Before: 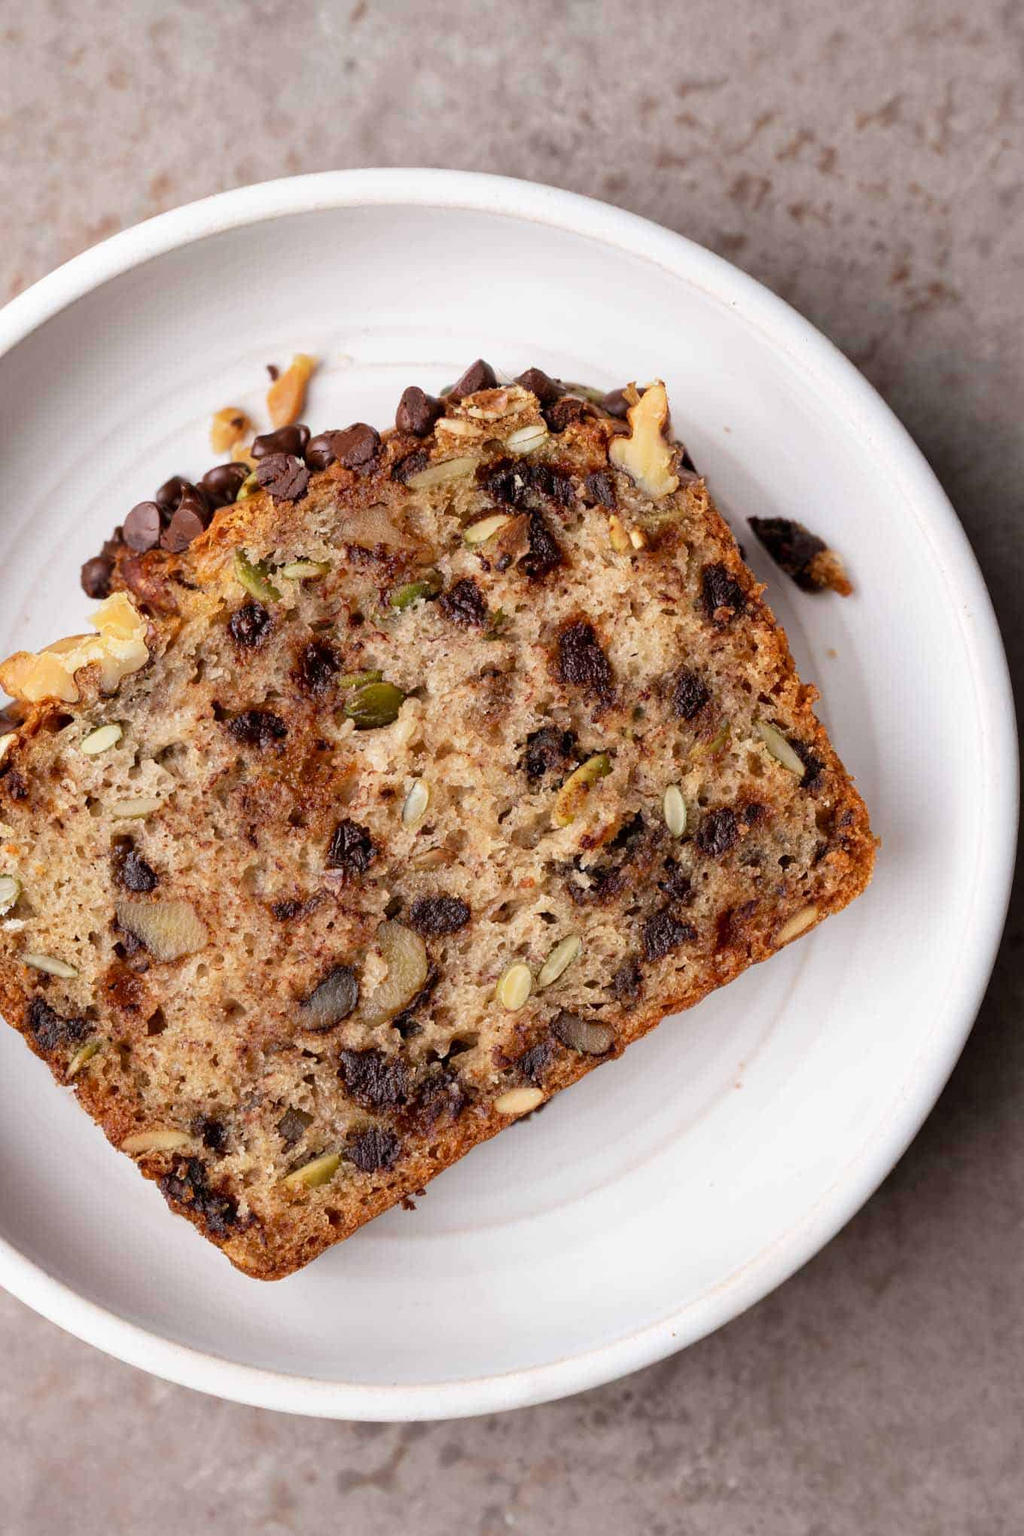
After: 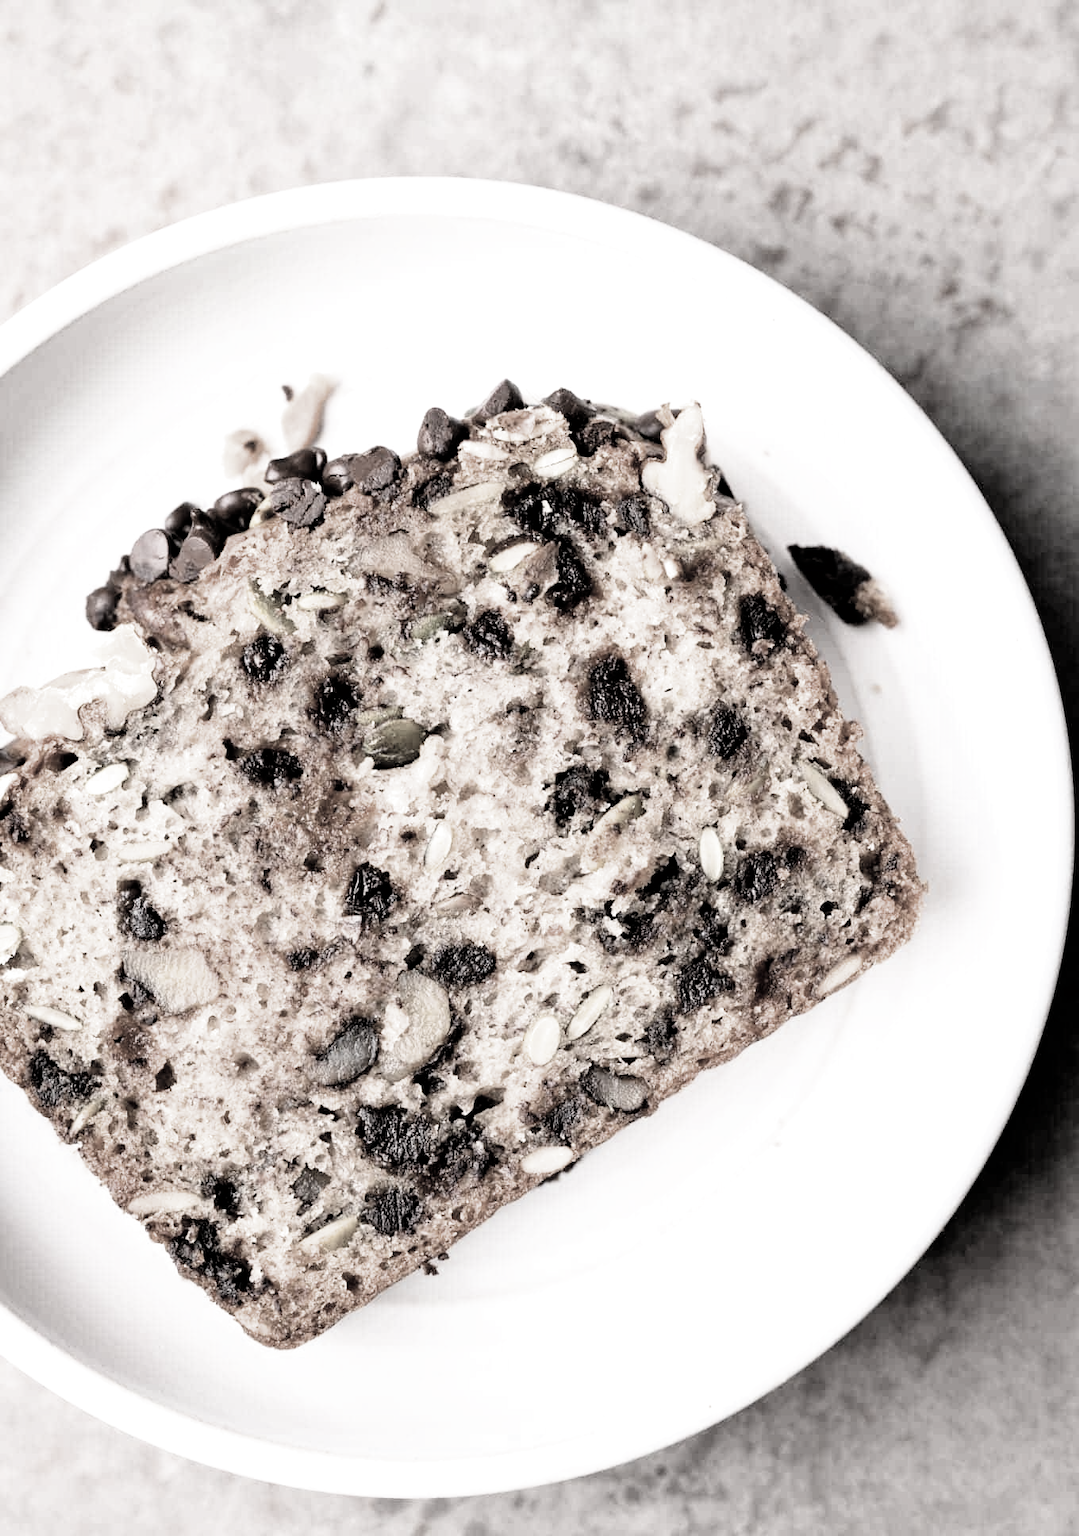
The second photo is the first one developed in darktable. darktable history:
filmic rgb: black relative exposure -4 EV, white relative exposure 3 EV, hardness 3.02, contrast 1.5
crop and rotate: top 0%, bottom 5.097%
color correction: saturation 0.2
exposure: black level correction 0, exposure 1 EV, compensate highlight preservation false
